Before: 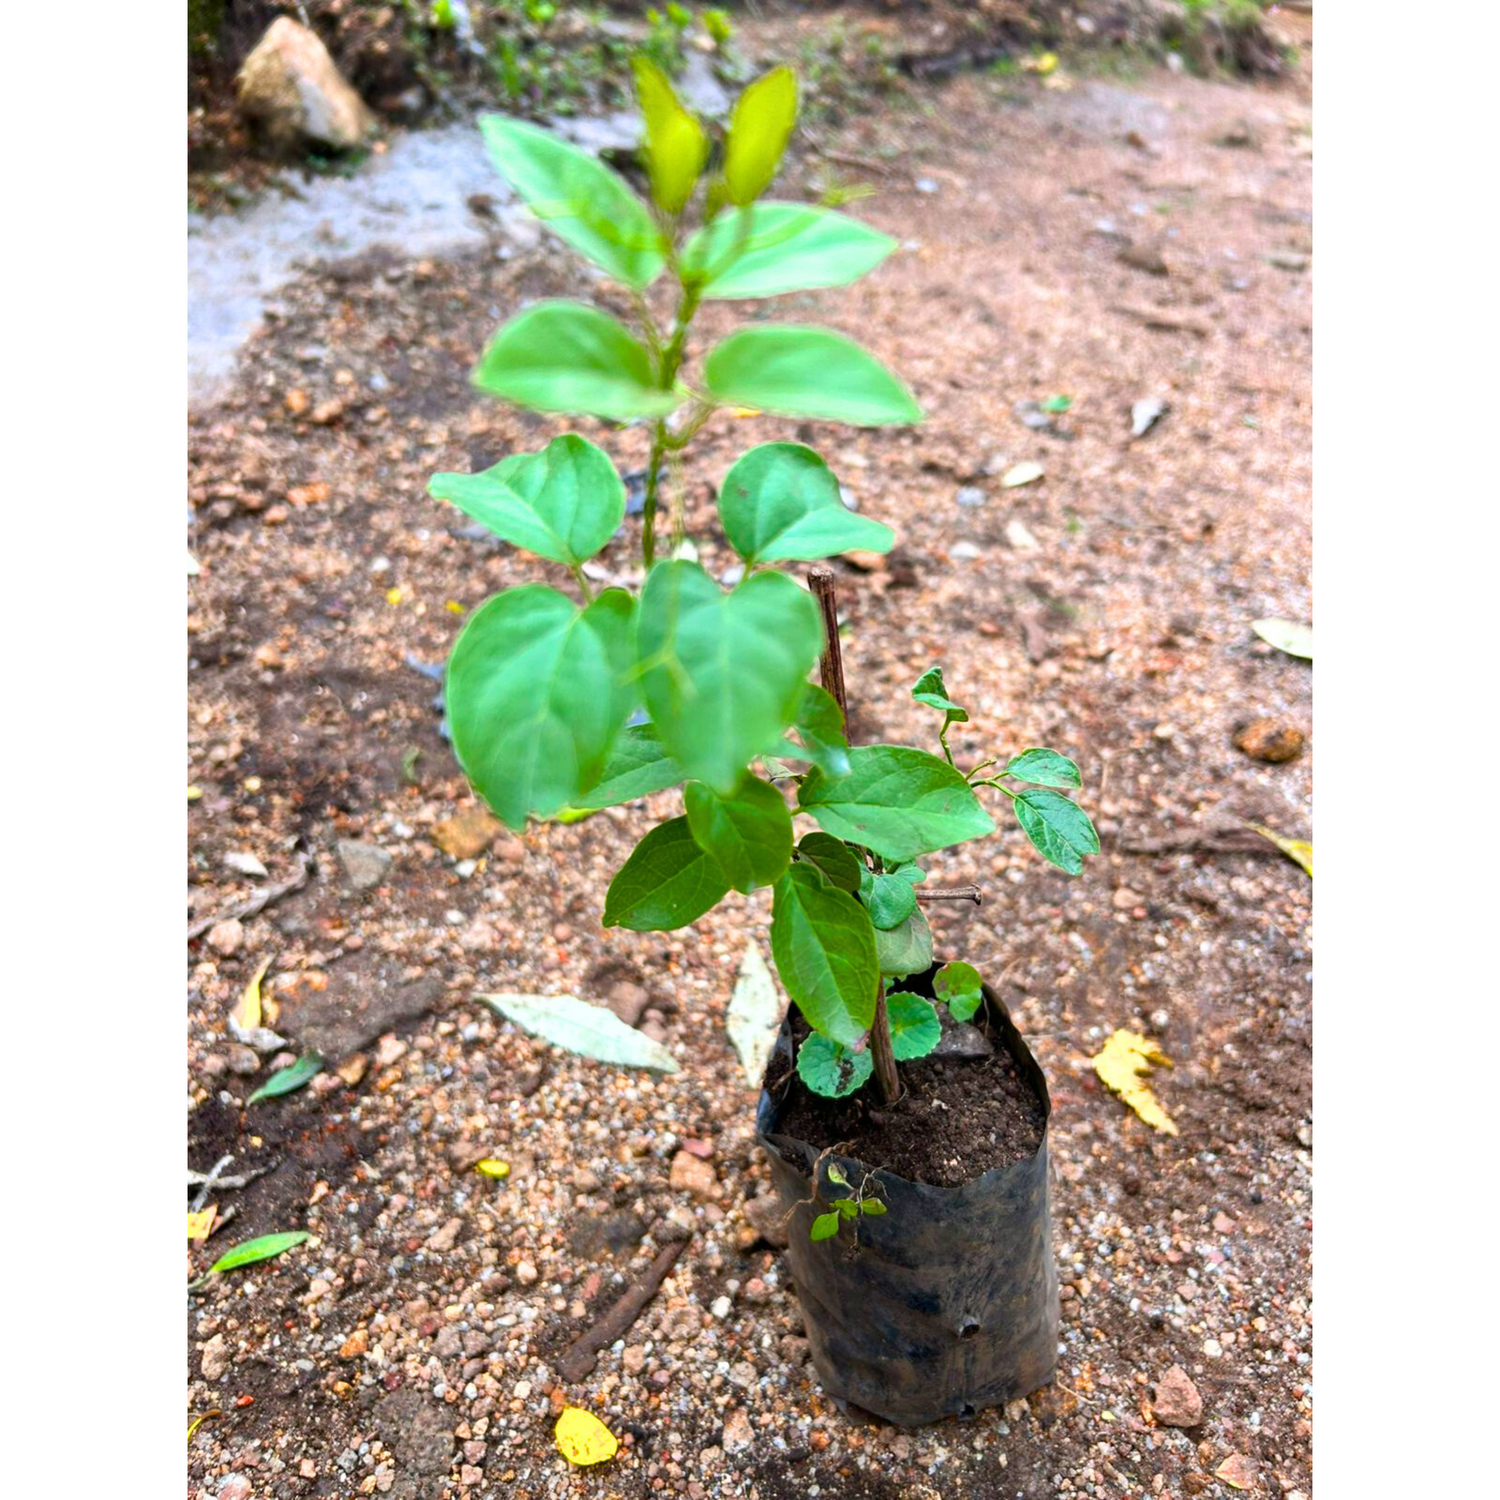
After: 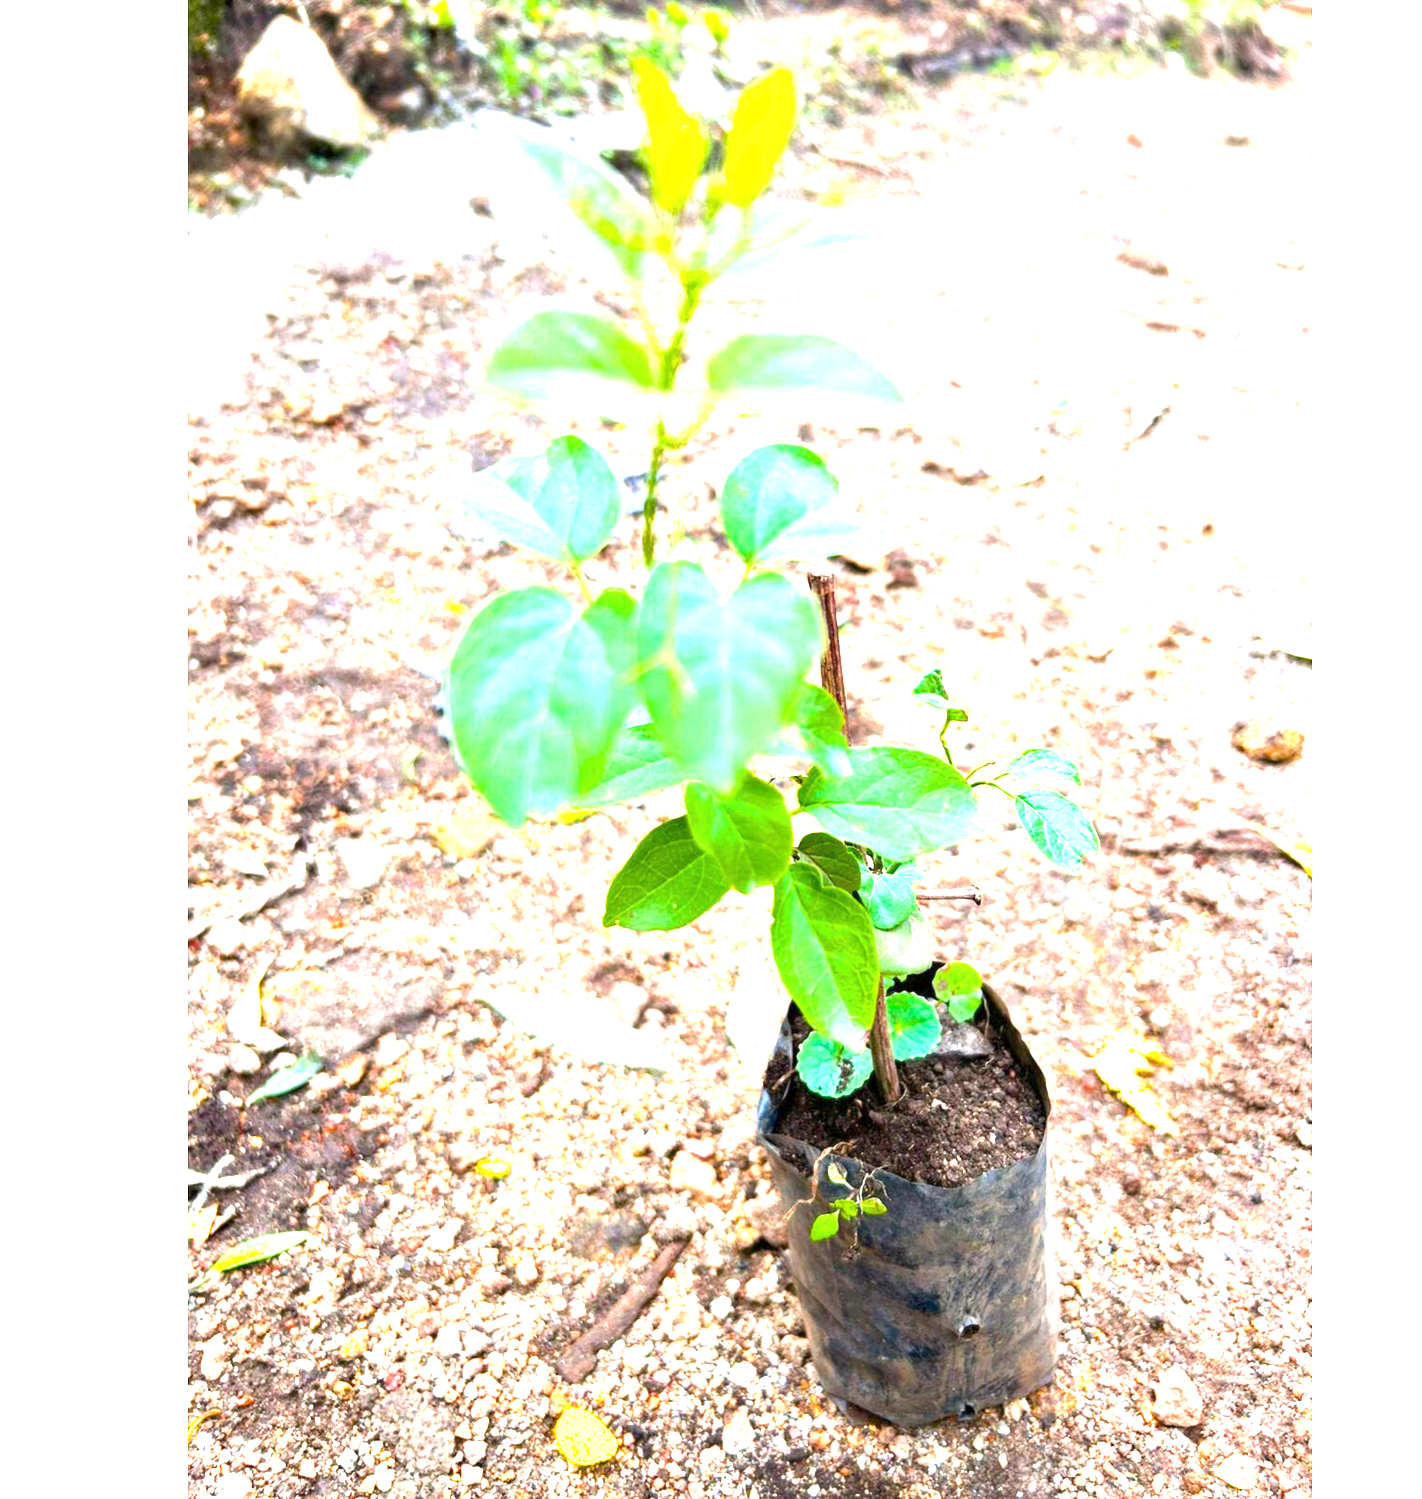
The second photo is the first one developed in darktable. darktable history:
exposure: exposure 2.003 EV, compensate highlight preservation false
crop and rotate: right 5.167%
